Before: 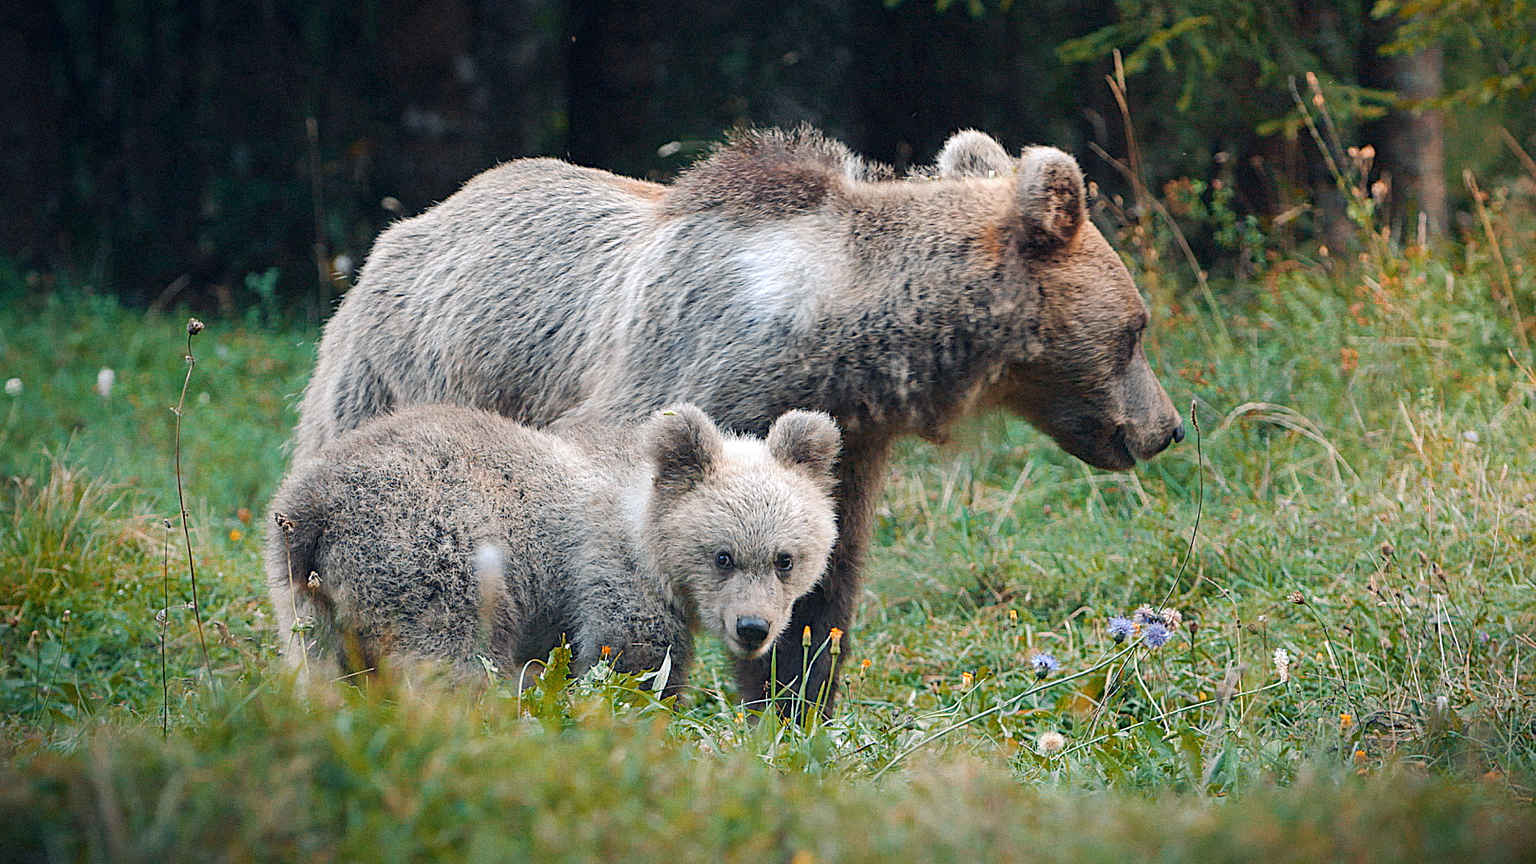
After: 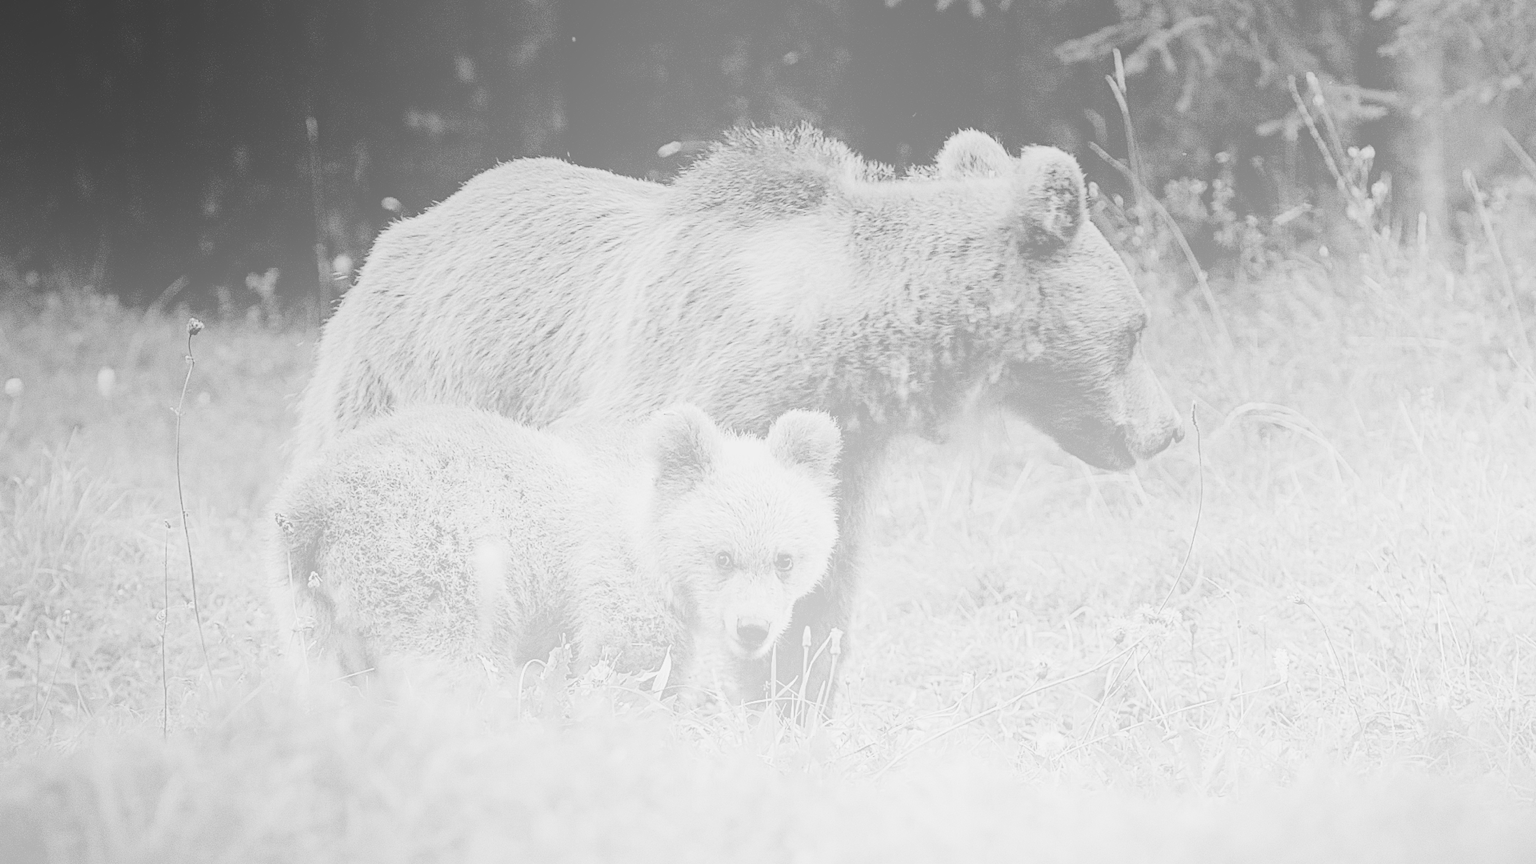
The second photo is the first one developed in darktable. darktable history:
shadows and highlights: shadows 10, white point adjustment 1, highlights -40
monochrome: on, module defaults
filmic rgb: middle gray luminance 18%, black relative exposure -7.5 EV, white relative exposure 8.5 EV, threshold 6 EV, target black luminance 0%, hardness 2.23, latitude 18.37%, contrast 0.878, highlights saturation mix 5%, shadows ↔ highlights balance 10.15%, add noise in highlights 0, preserve chrominance no, color science v3 (2019), use custom middle-gray values true, iterations of high-quality reconstruction 0, contrast in highlights soft, enable highlight reconstruction true
bloom: size 70%, threshold 25%, strength 70%
